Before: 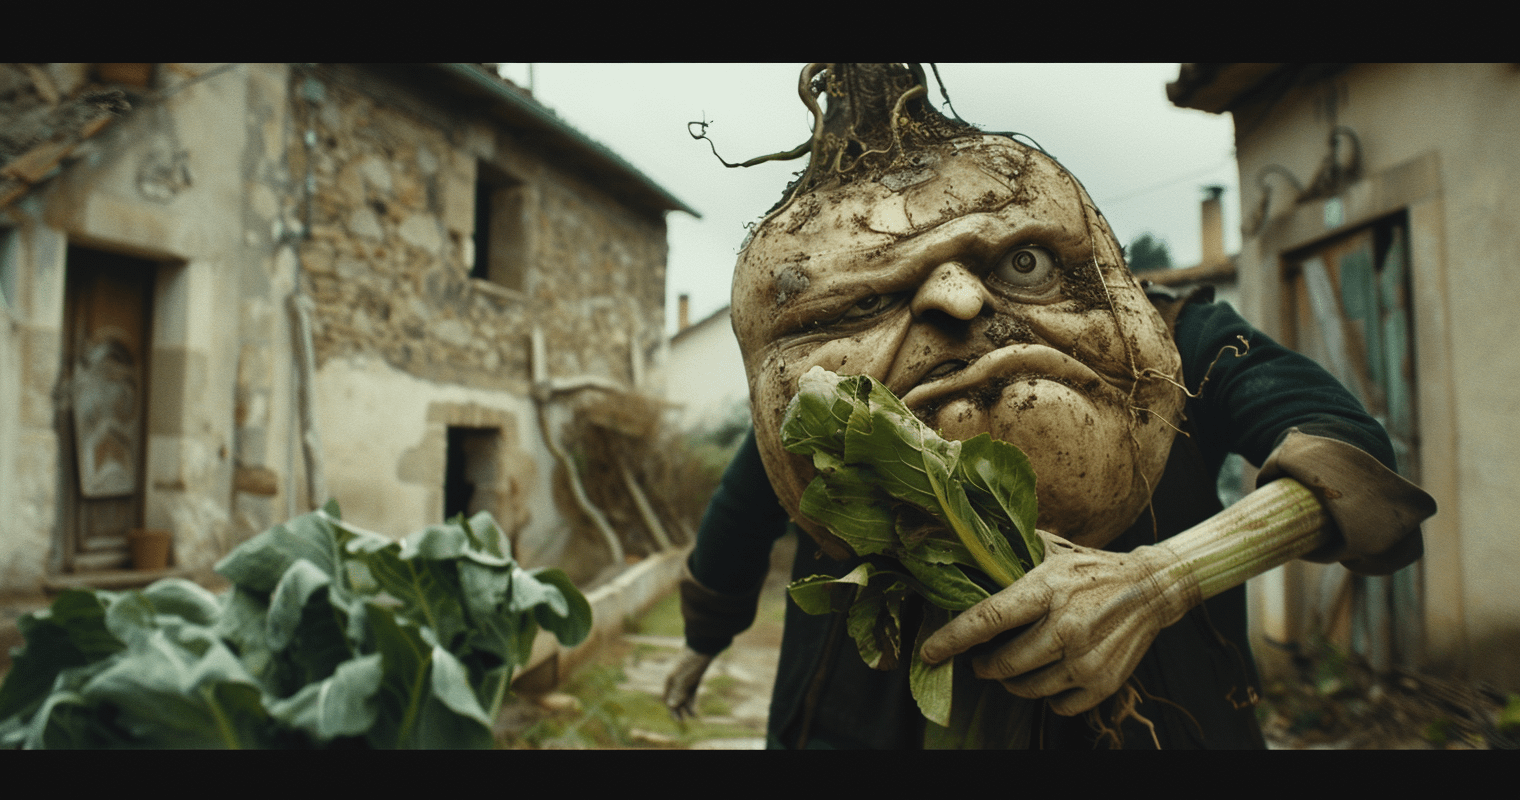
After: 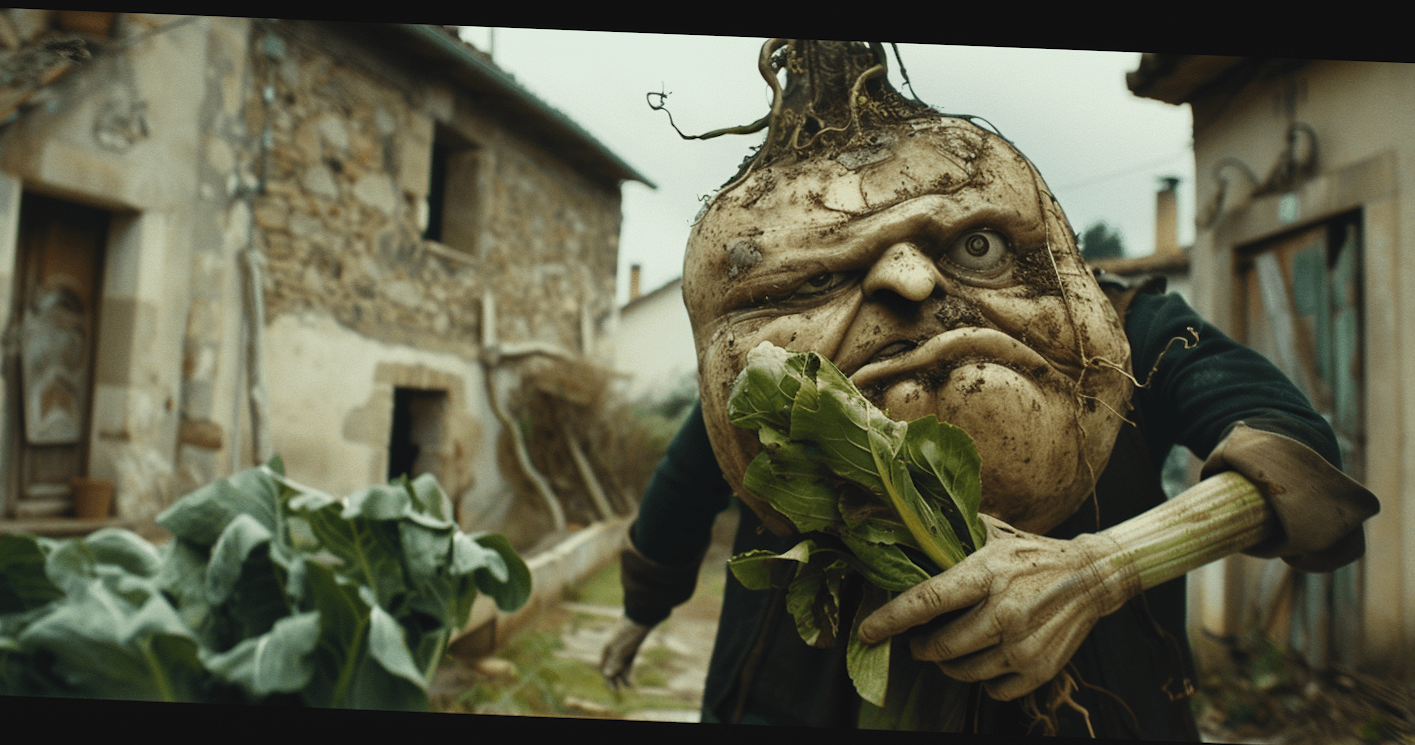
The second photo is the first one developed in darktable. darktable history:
crop and rotate: angle -2.24°
